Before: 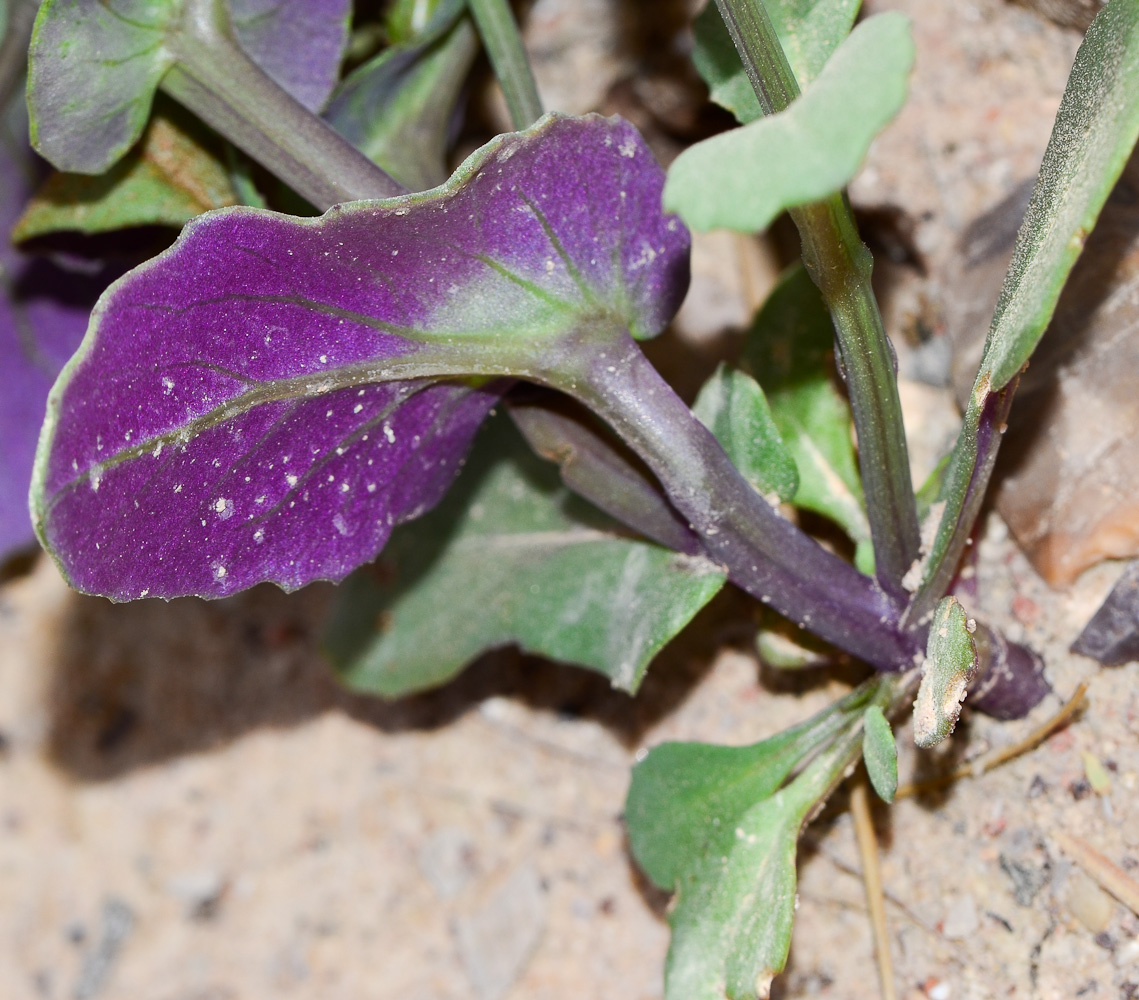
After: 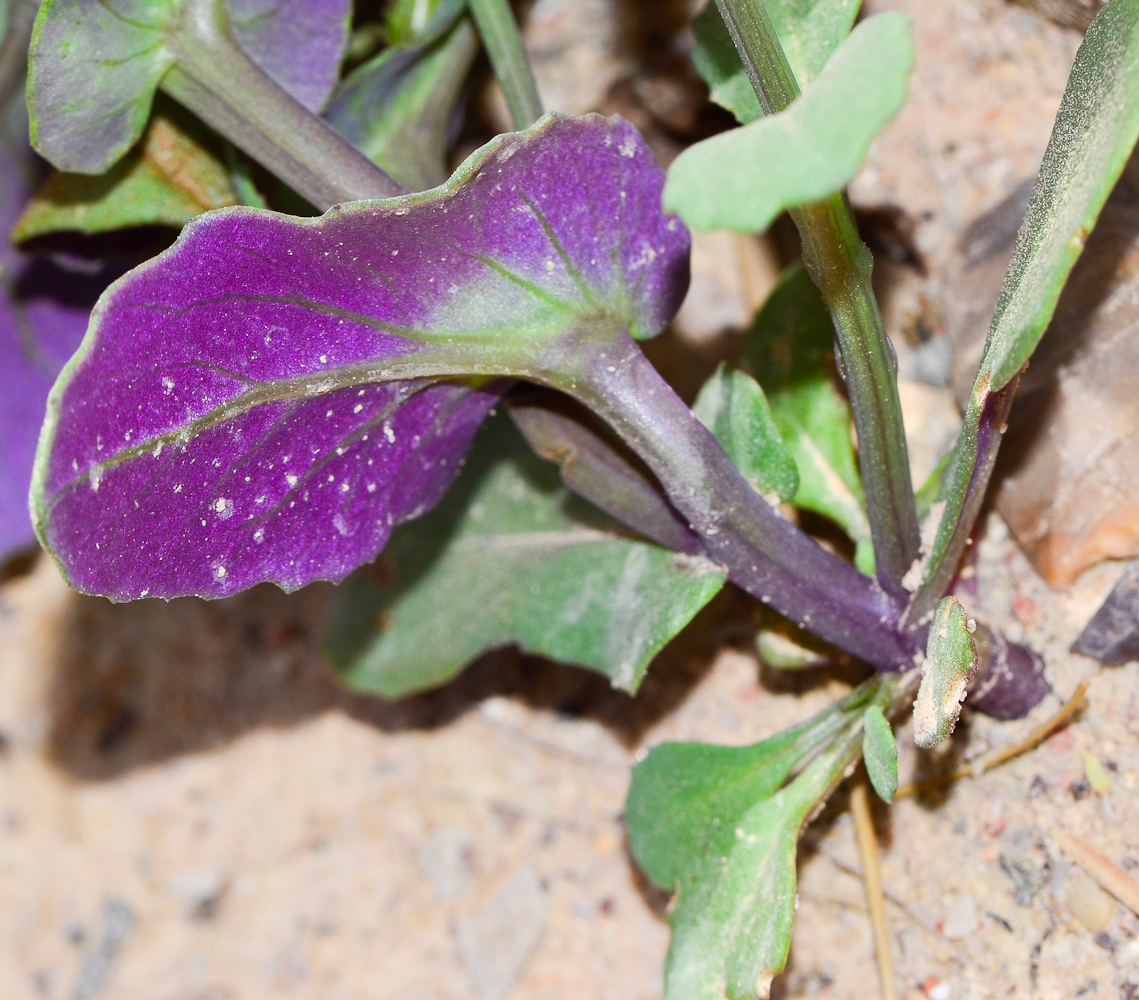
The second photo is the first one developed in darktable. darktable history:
contrast brightness saturation: contrast 0.072, brightness 0.073, saturation 0.18
